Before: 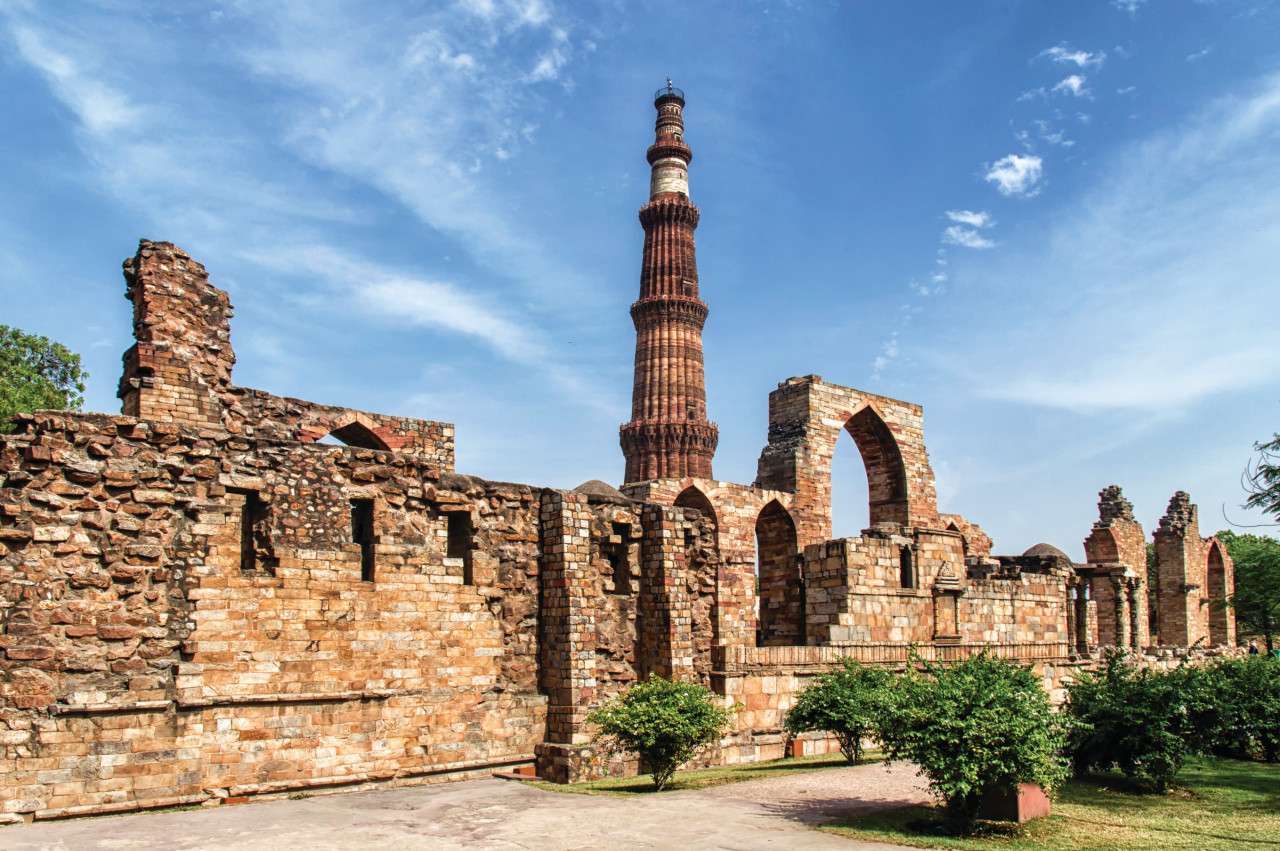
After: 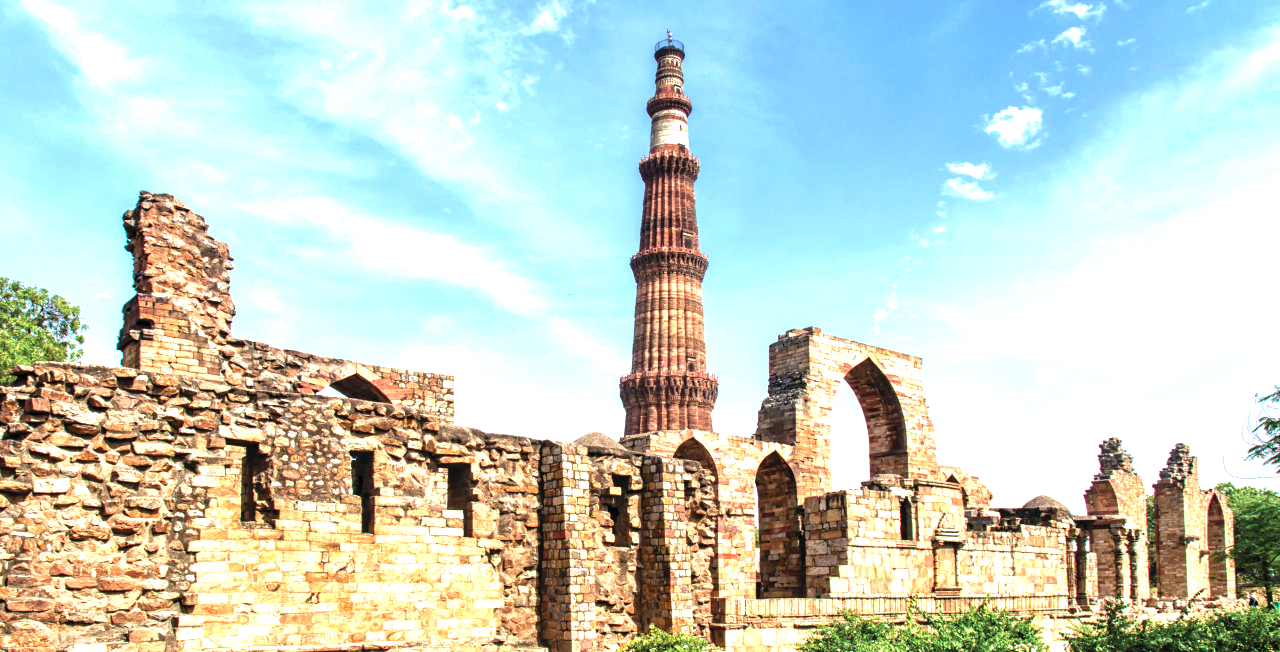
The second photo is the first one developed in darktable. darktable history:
exposure: black level correction 0.001, exposure 1.3 EV, compensate highlight preservation false
tone equalizer: on, module defaults
crop: top 5.667%, bottom 17.637%
